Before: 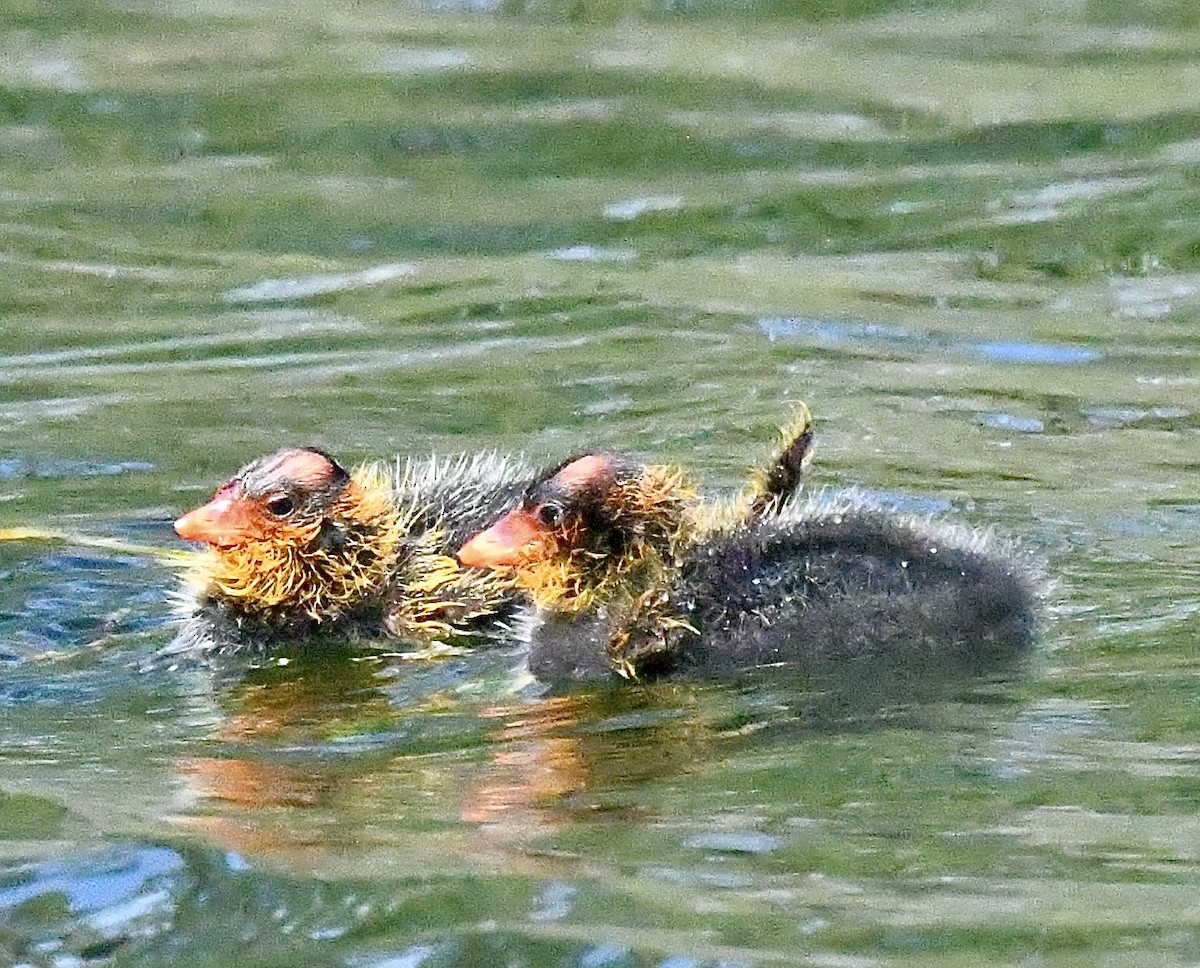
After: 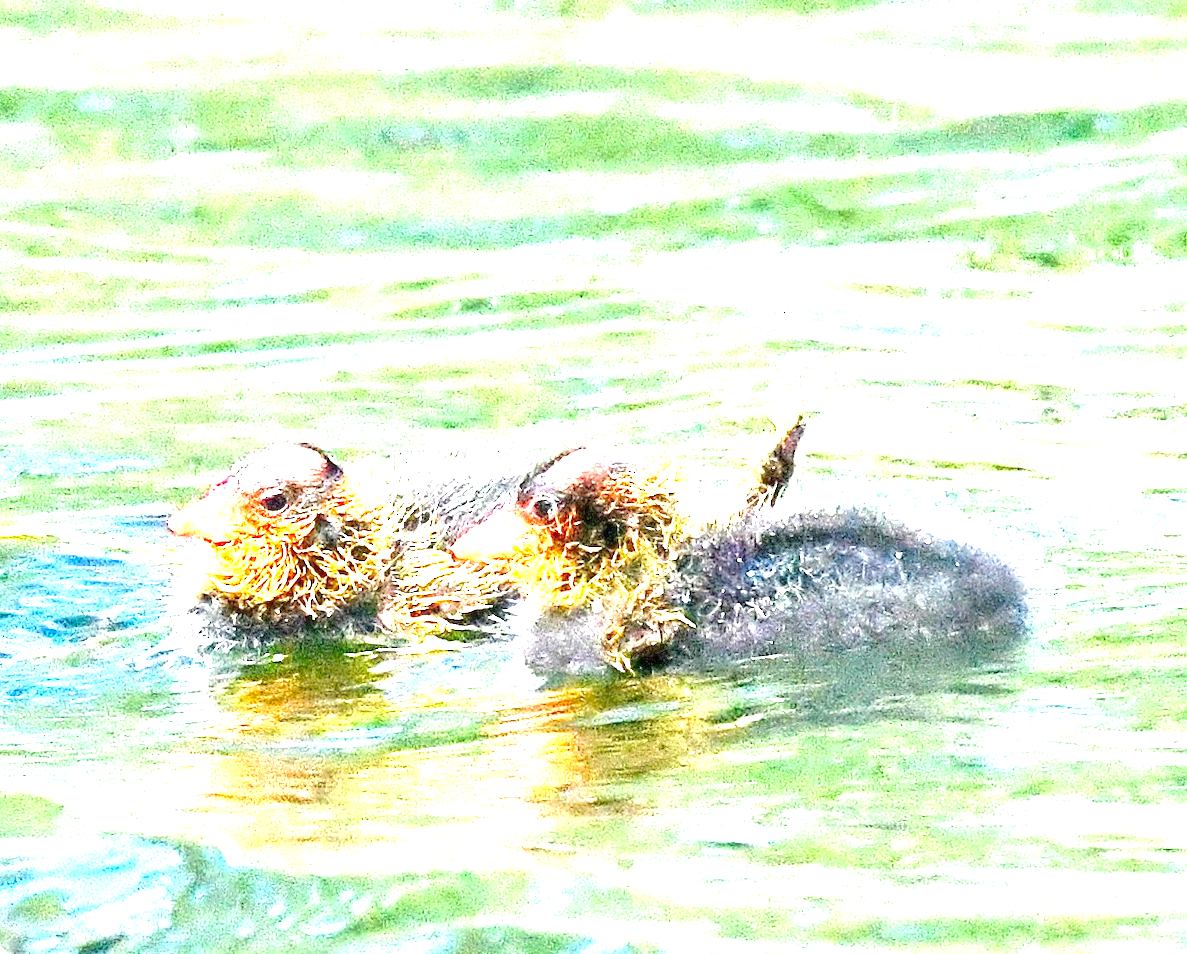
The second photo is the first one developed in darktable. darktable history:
rotate and perspective: rotation -0.45°, automatic cropping original format, crop left 0.008, crop right 0.992, crop top 0.012, crop bottom 0.988
exposure: exposure 2.25 EV, compensate highlight preservation false
